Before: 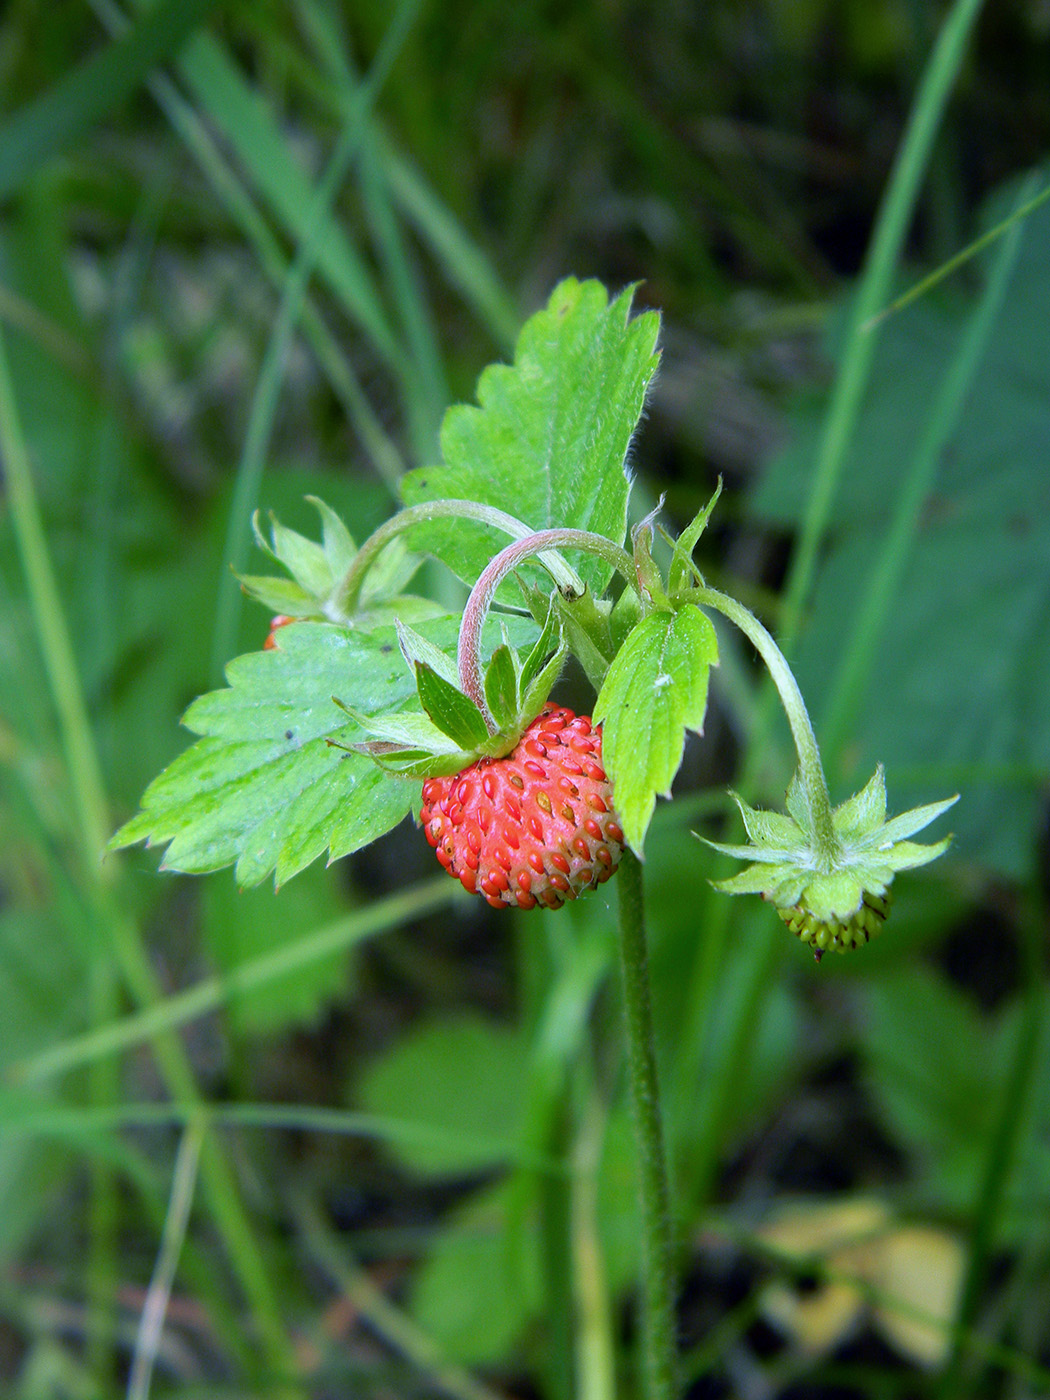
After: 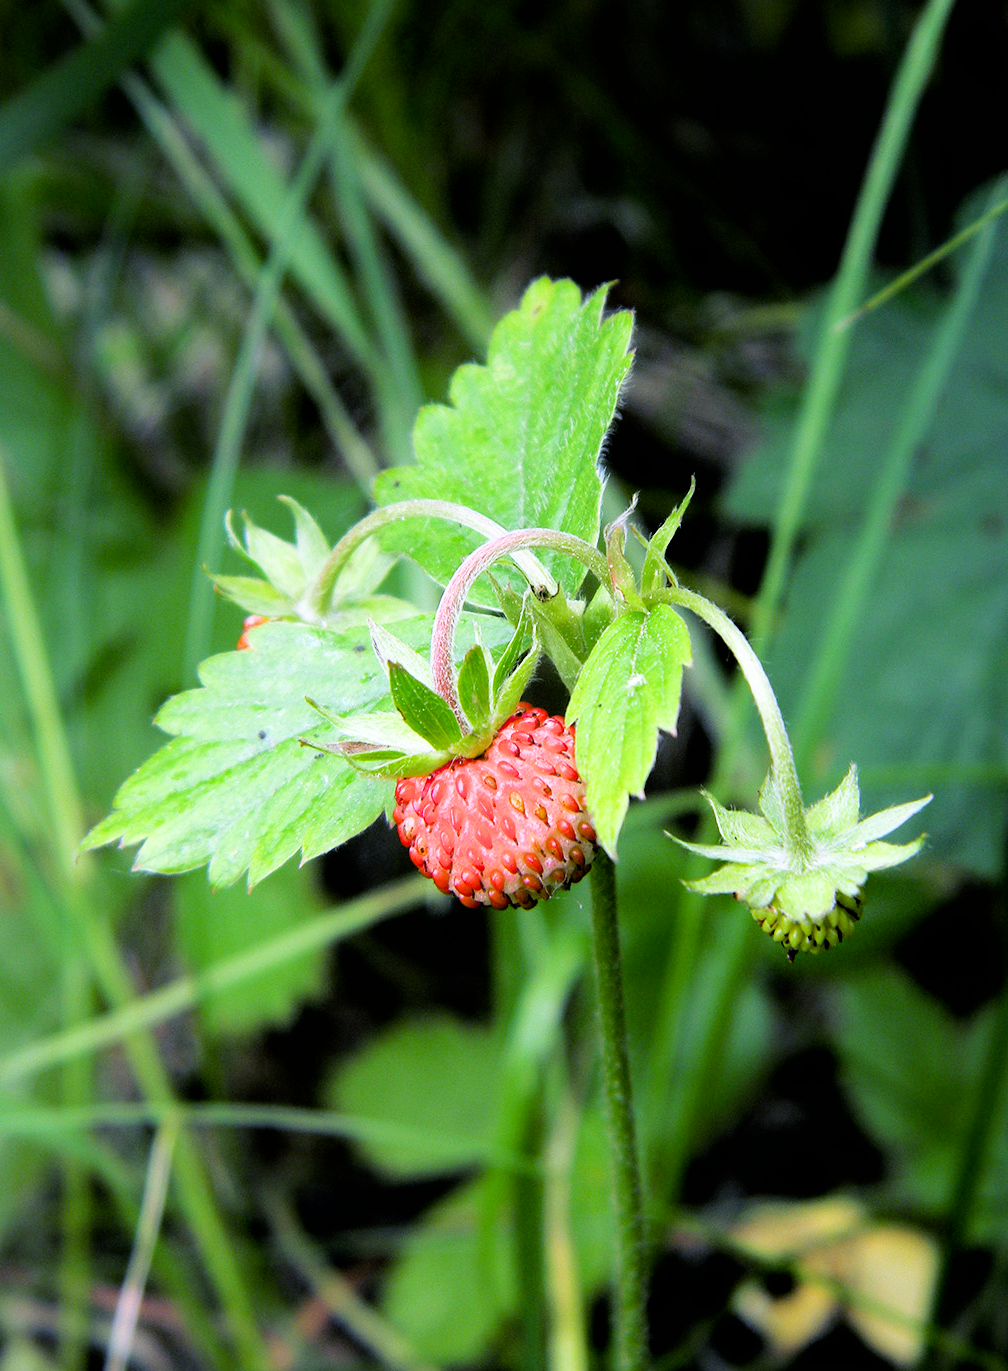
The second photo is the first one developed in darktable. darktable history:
filmic rgb: black relative exposure -5.11 EV, white relative exposure 3.17 EV, threshold 5.97 EV, hardness 3.46, contrast 1.184, highlights saturation mix -49.34%, enable highlight reconstruction true
crop and rotate: left 2.666%, right 1.254%, bottom 2.019%
tone equalizer: -8 EV -0.782 EV, -7 EV -0.724 EV, -6 EV -0.587 EV, -5 EV -0.414 EV, -3 EV 0.365 EV, -2 EV 0.6 EV, -1 EV 0.678 EV, +0 EV 0.749 EV, mask exposure compensation -0.491 EV
exposure: black level correction 0.005, exposure 0.016 EV, compensate highlight preservation false
color calibration: output R [1.063, -0.012, -0.003, 0], output B [-0.079, 0.047, 1, 0], illuminant same as pipeline (D50), adaptation XYZ, x 0.345, y 0.358, temperature 5021.54 K
